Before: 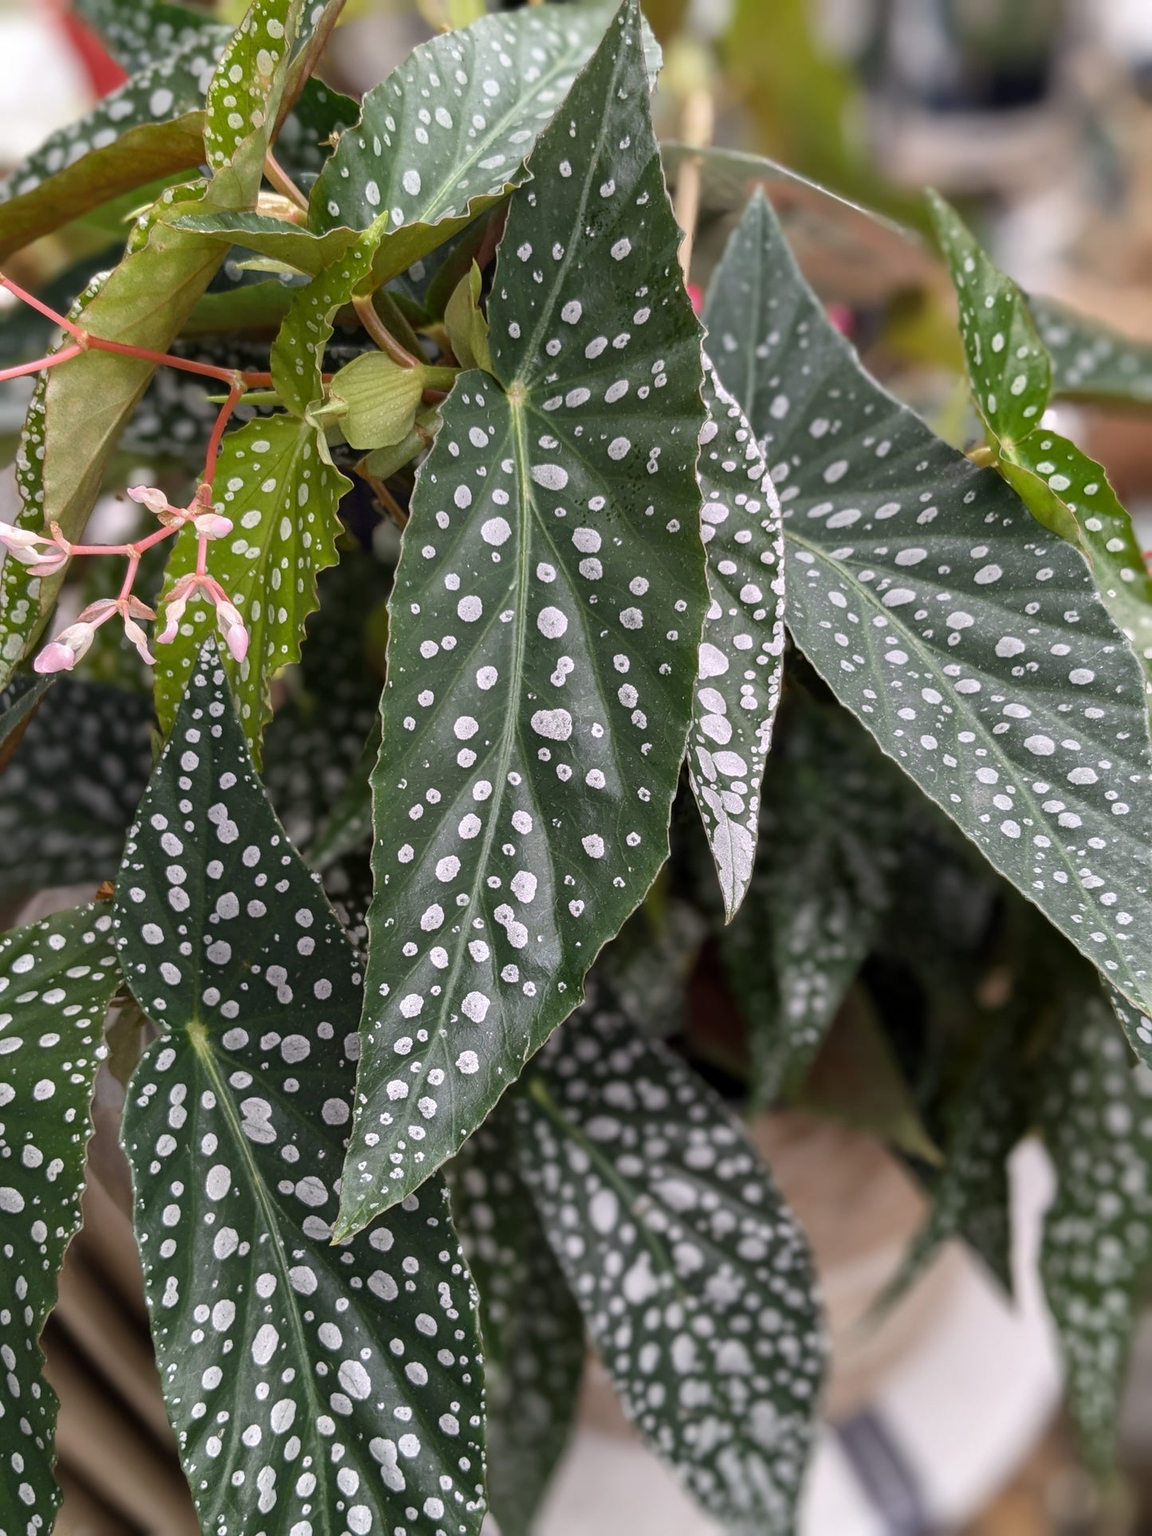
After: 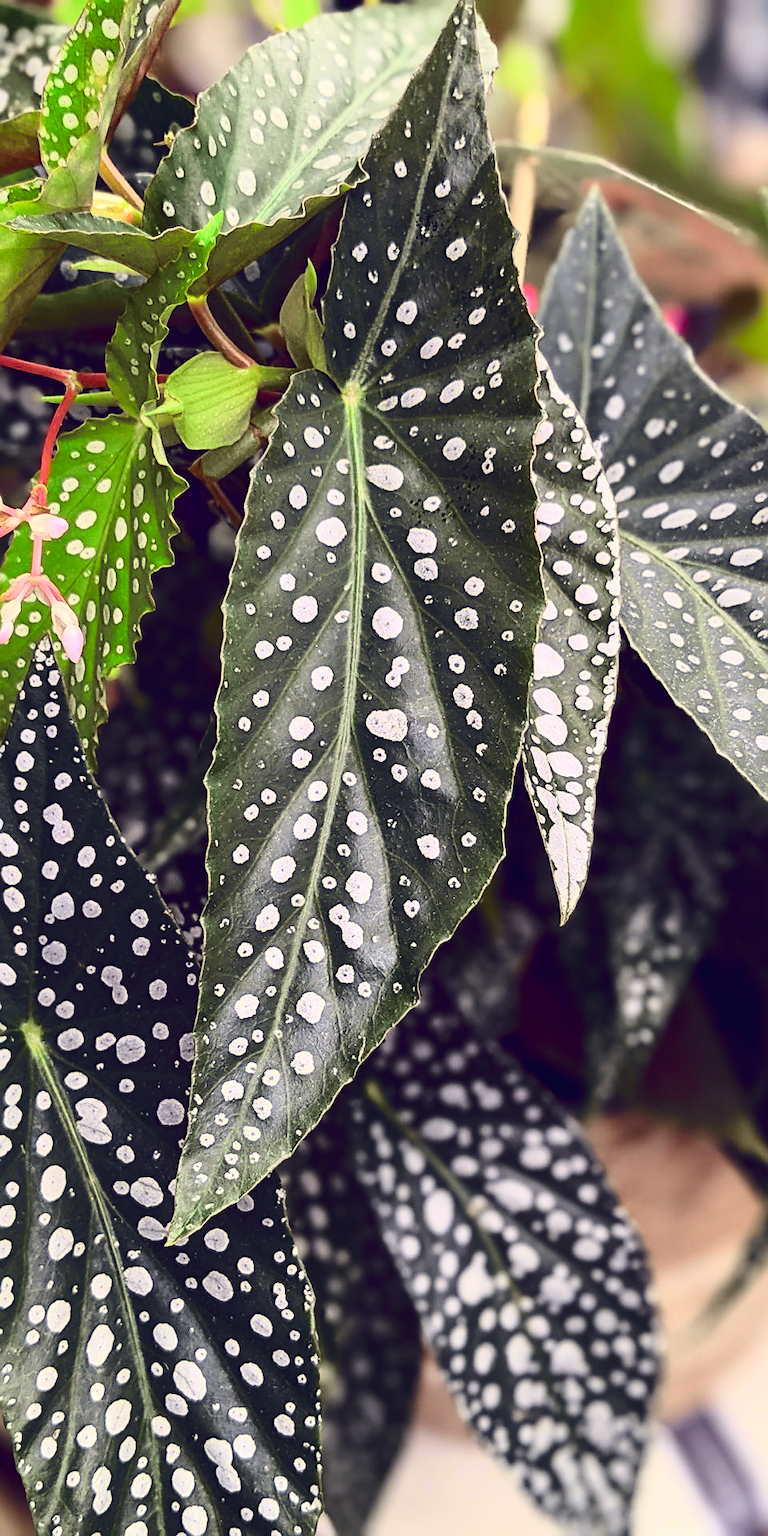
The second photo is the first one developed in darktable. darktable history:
sharpen: on, module defaults
color zones: curves: ch2 [(0, 0.5) (0.143, 0.517) (0.286, 0.571) (0.429, 0.522) (0.571, 0.5) (0.714, 0.5) (0.857, 0.5) (1, 0.5)]
tone curve: curves: ch0 [(0.003, 0.023) (0.071, 0.052) (0.249, 0.201) (0.466, 0.557) (0.625, 0.761) (0.783, 0.9) (0.994, 0.968)]; ch1 [(0, 0) (0.262, 0.227) (0.417, 0.386) (0.469, 0.467) (0.502, 0.498) (0.531, 0.521) (0.576, 0.586) (0.612, 0.634) (0.634, 0.68) (0.686, 0.728) (0.994, 0.987)]; ch2 [(0, 0) (0.262, 0.188) (0.385, 0.353) (0.427, 0.424) (0.495, 0.493) (0.518, 0.544) (0.55, 0.579) (0.595, 0.621) (0.644, 0.748) (1, 1)], color space Lab, independent channels, preserve colors none
color balance: lift [1.001, 0.997, 0.99, 1.01], gamma [1.007, 1, 0.975, 1.025], gain [1, 1.065, 1.052, 0.935], contrast 13.25%
crop and rotate: left 14.385%, right 18.948%
